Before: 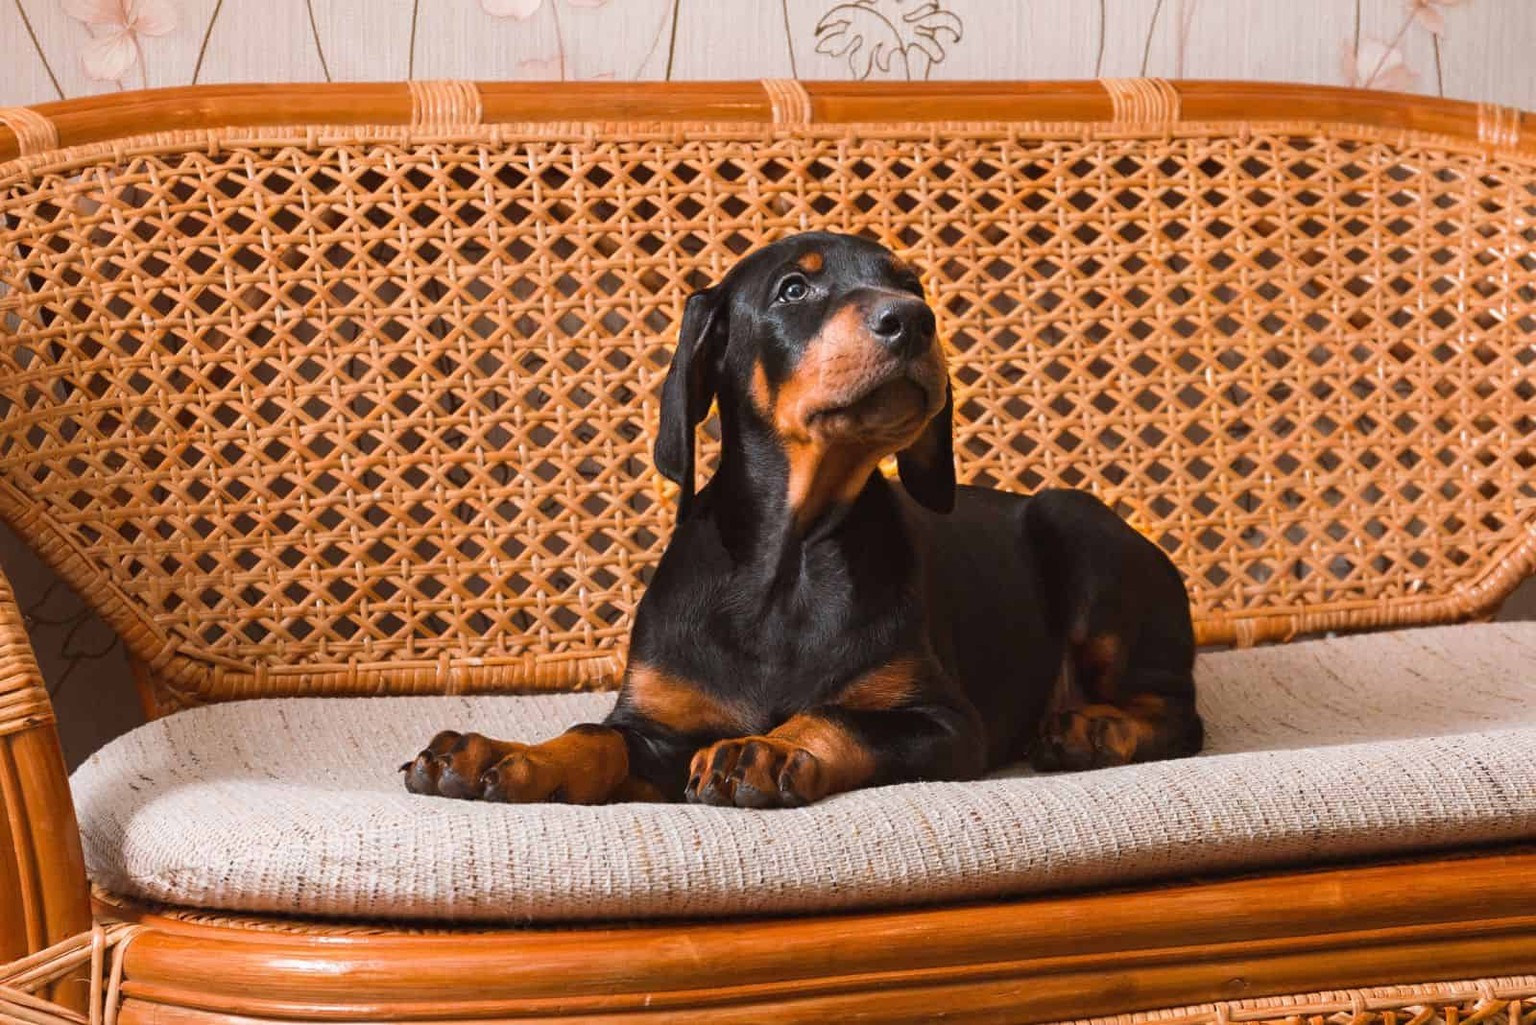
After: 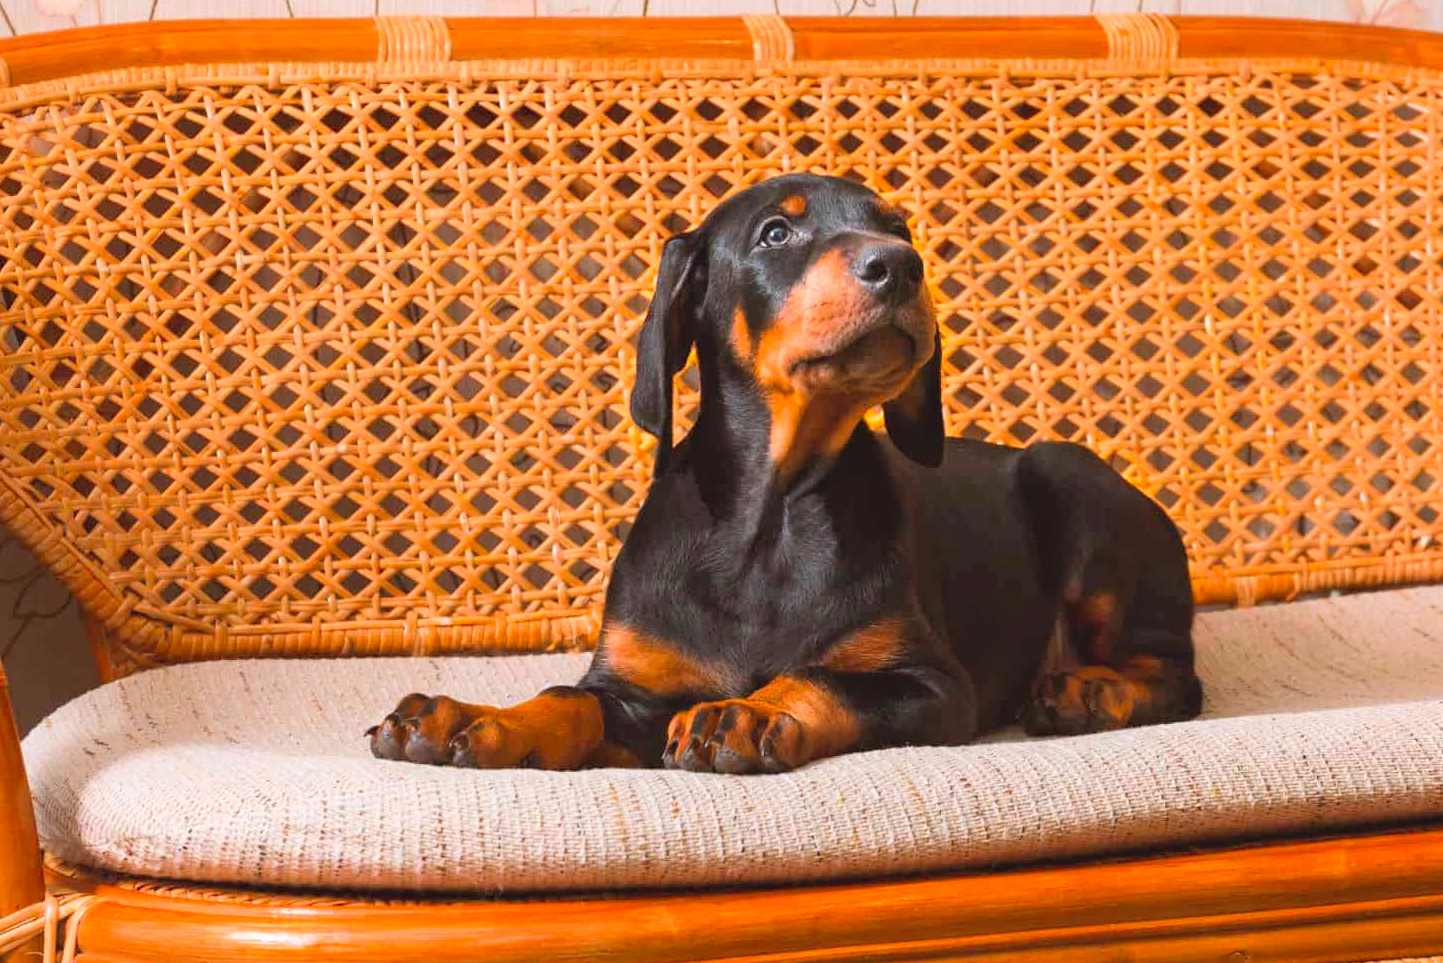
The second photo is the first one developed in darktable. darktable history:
crop: left 3.197%, top 6.445%, right 6.614%, bottom 3.312%
contrast brightness saturation: contrast 0.07, brightness 0.173, saturation 0.409
tone equalizer: mask exposure compensation -0.513 EV
